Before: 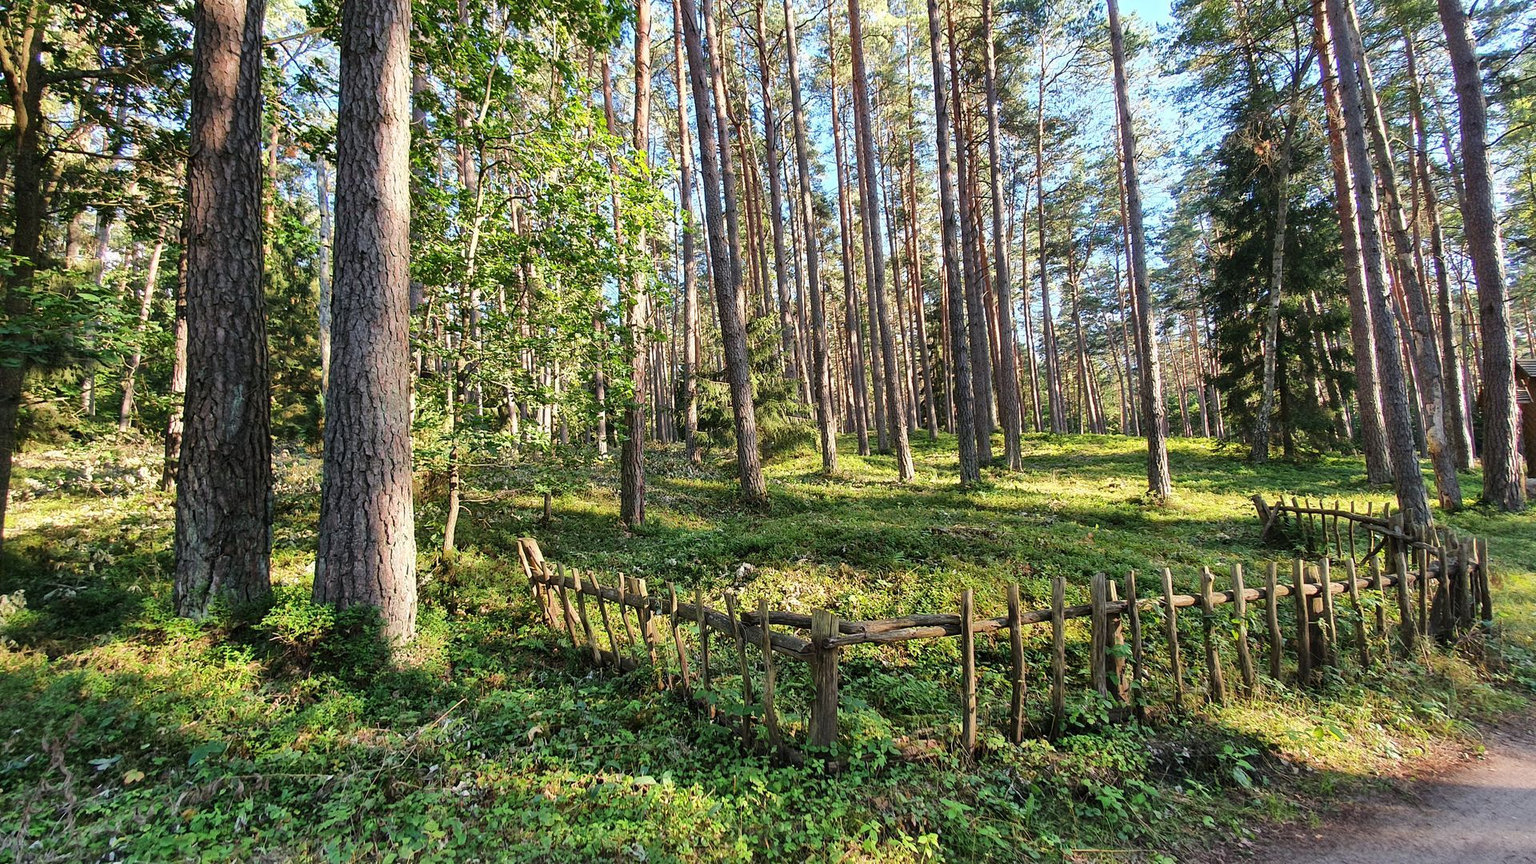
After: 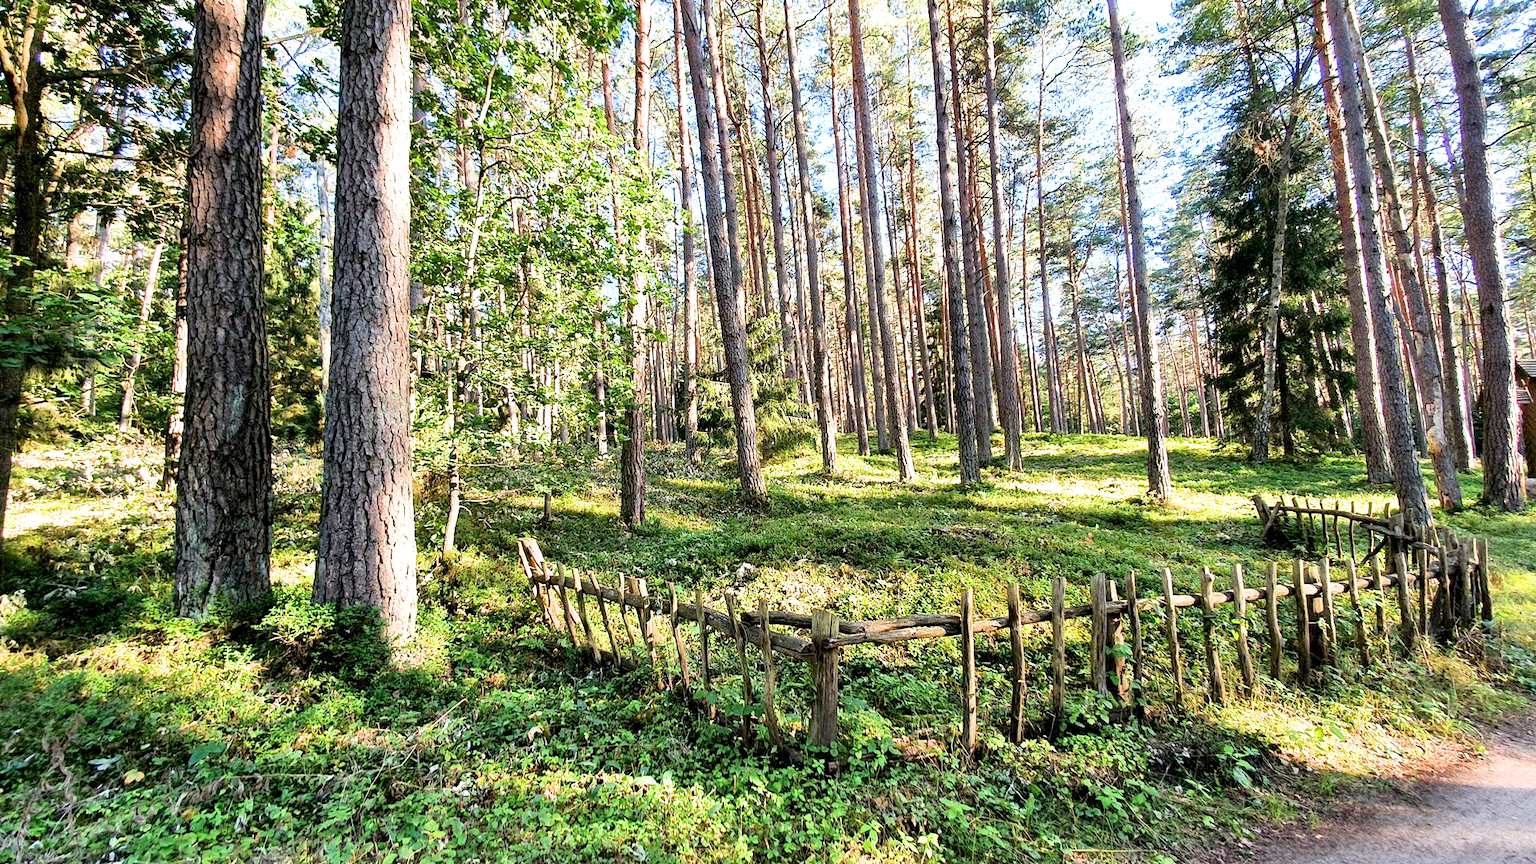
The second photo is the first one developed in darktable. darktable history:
filmic rgb: black relative exposure -9.5 EV, white relative exposure 3.02 EV, hardness 6.12
exposure: black level correction 0.008, exposure 0.979 EV, compensate highlight preservation false
